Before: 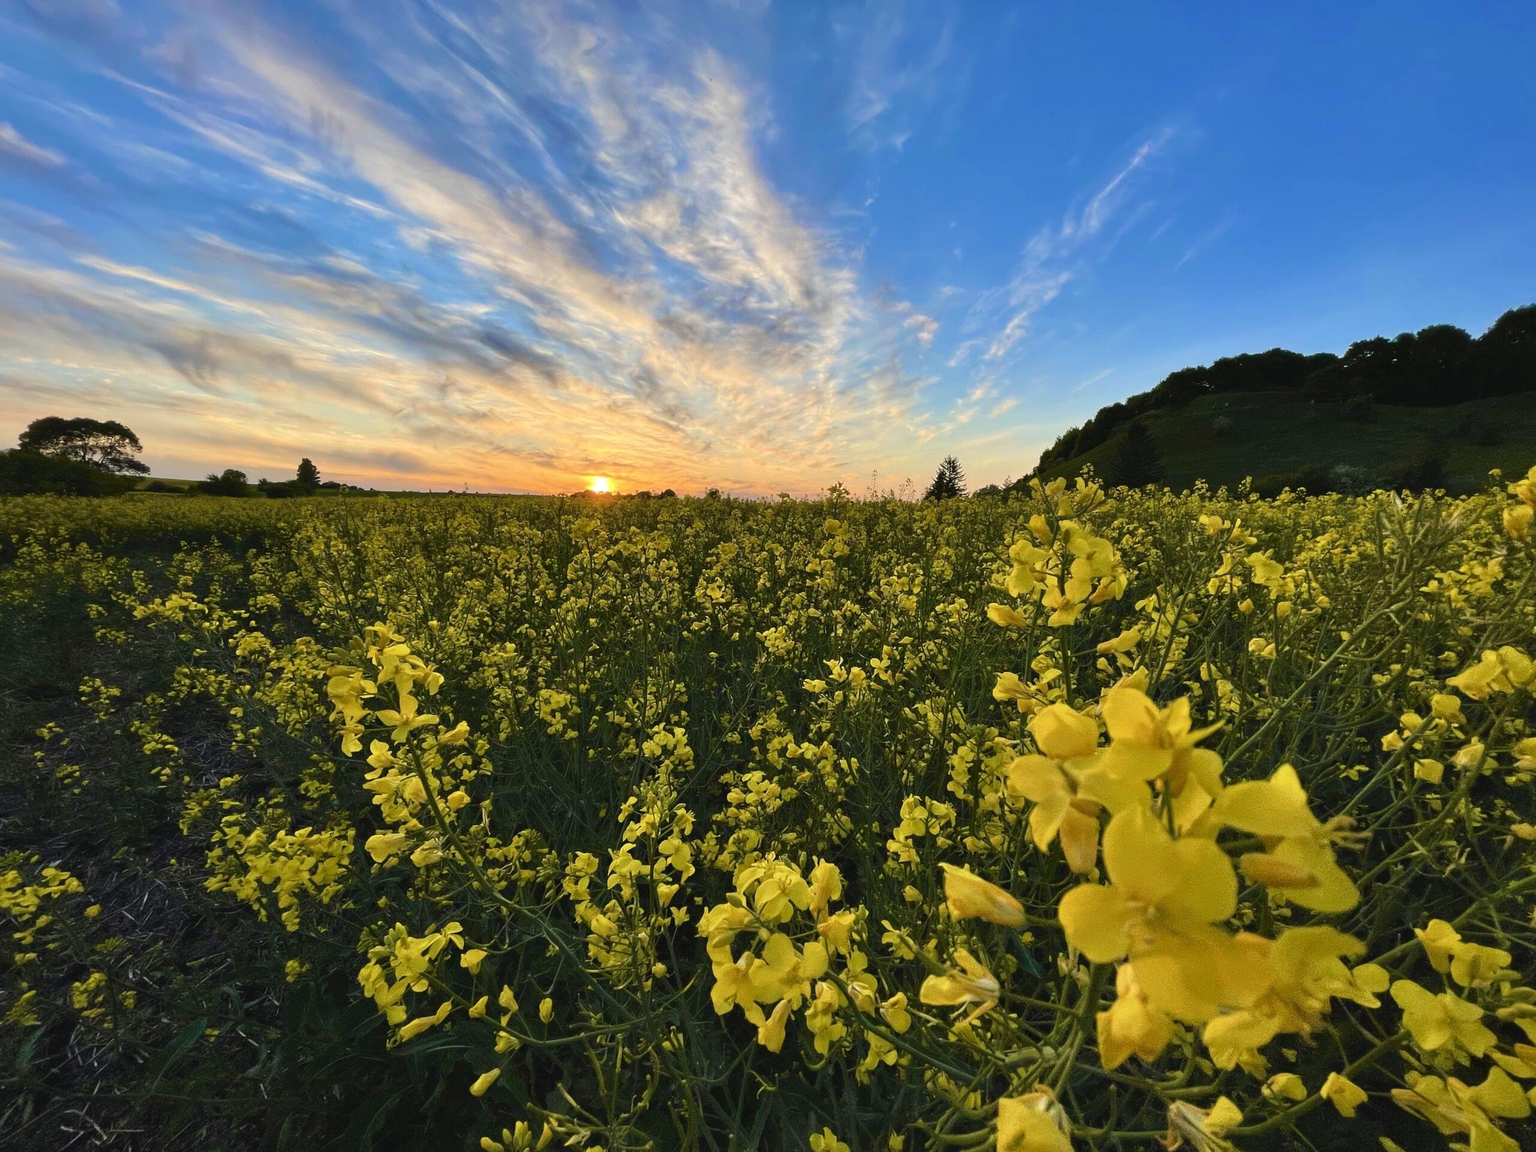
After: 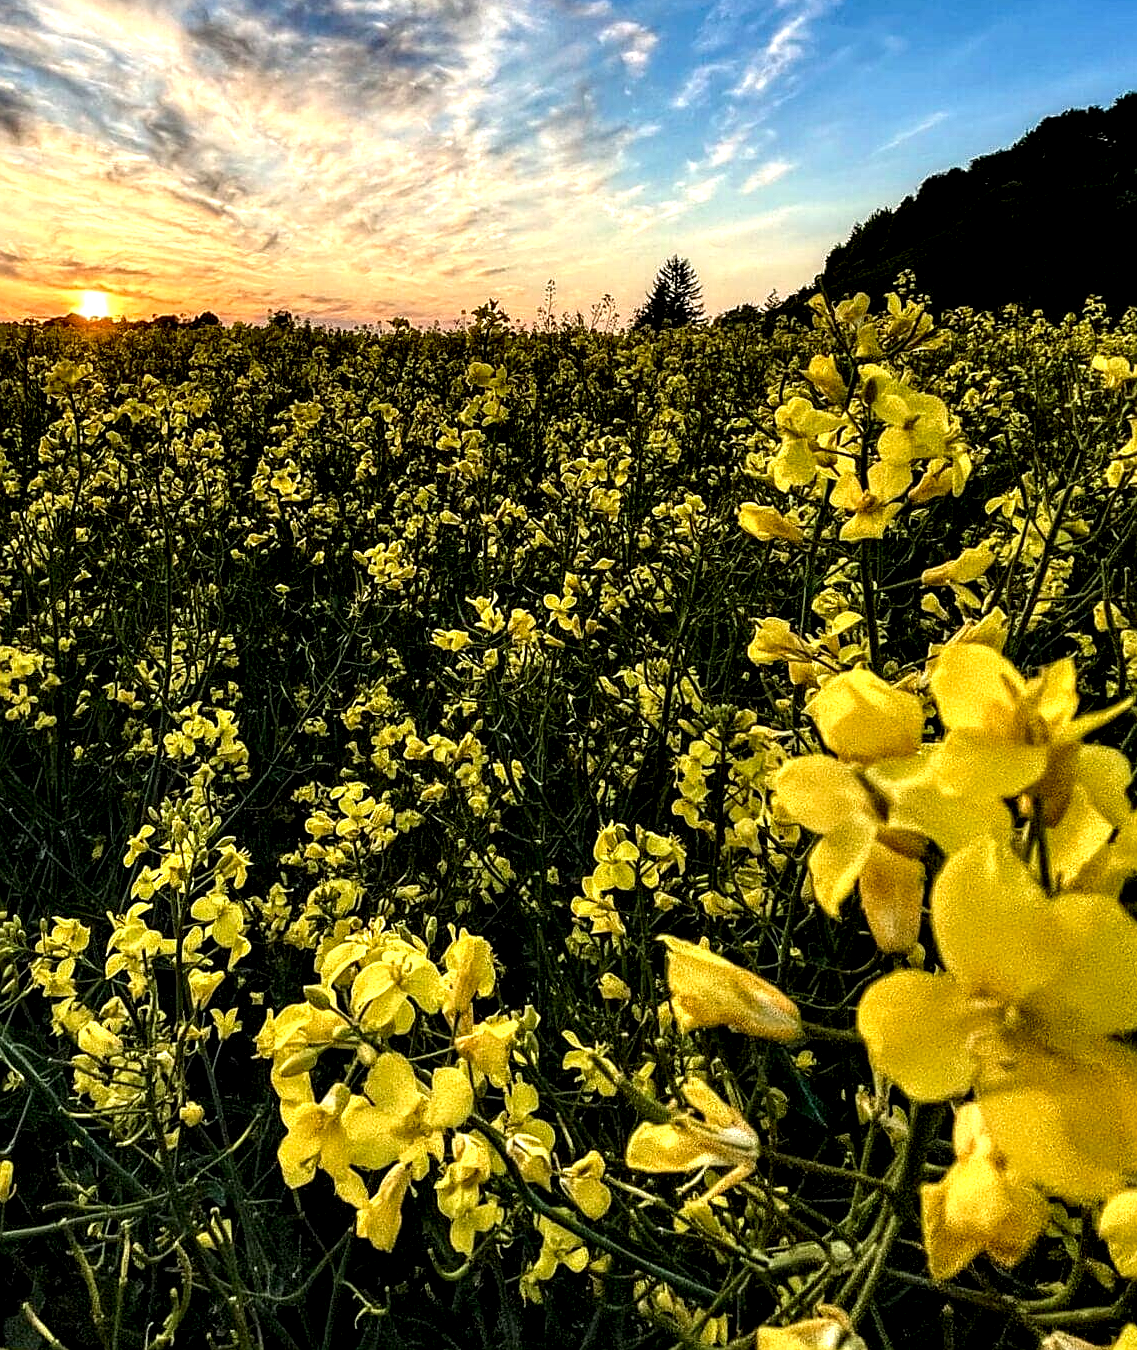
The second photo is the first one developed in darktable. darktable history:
sharpen: on, module defaults
crop: left 35.432%, top 26.233%, right 20.145%, bottom 3.432%
local contrast: shadows 185%, detail 225%
